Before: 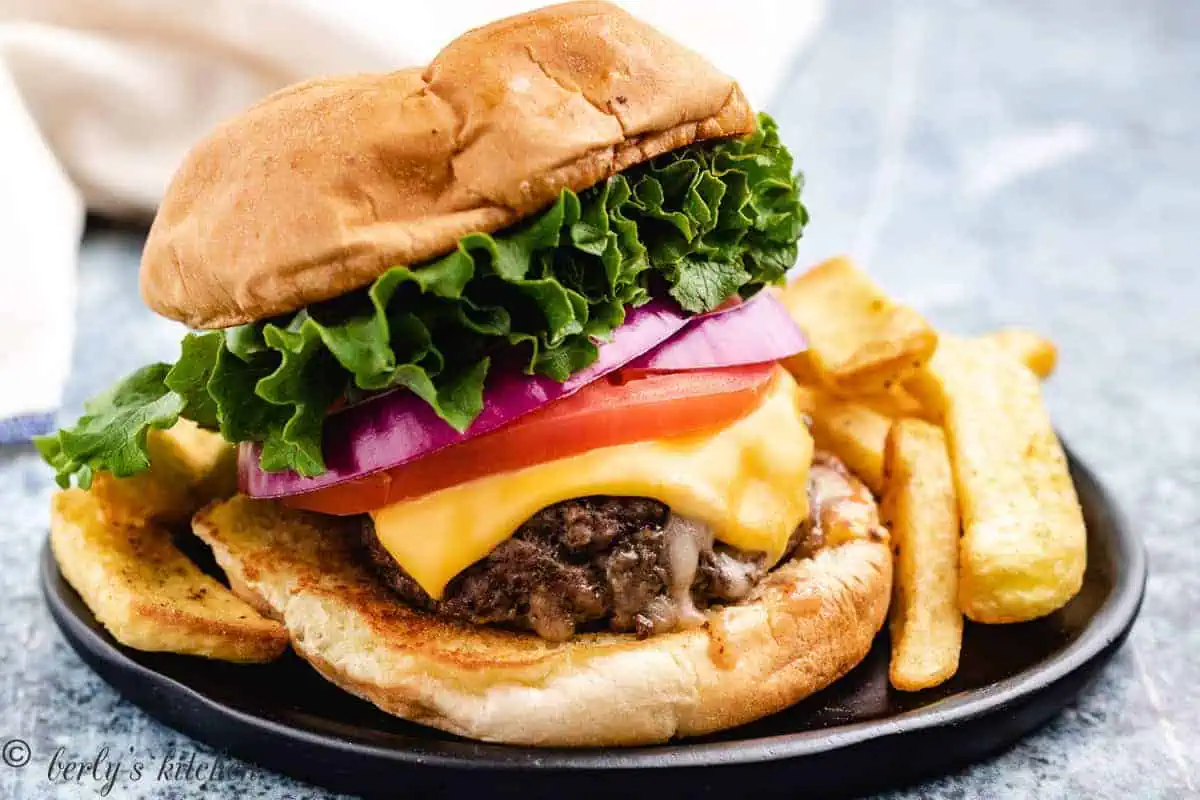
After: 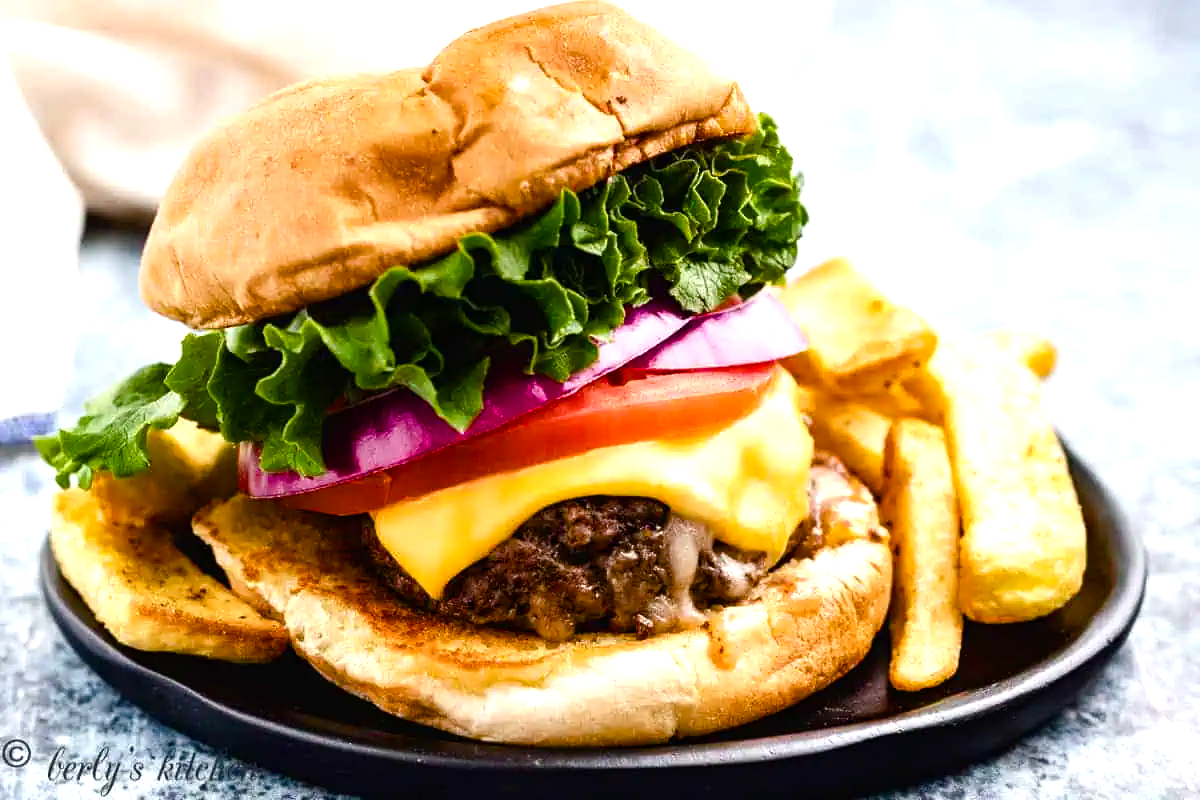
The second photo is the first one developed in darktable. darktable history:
color balance rgb: white fulcrum 1.01 EV, perceptual saturation grading › global saturation 45.625%, perceptual saturation grading › highlights -50.449%, perceptual saturation grading › shadows 30.087%, perceptual brilliance grading › global brilliance -18.577%, perceptual brilliance grading › highlights 28.433%
levels: levels [0, 0.476, 0.951]
